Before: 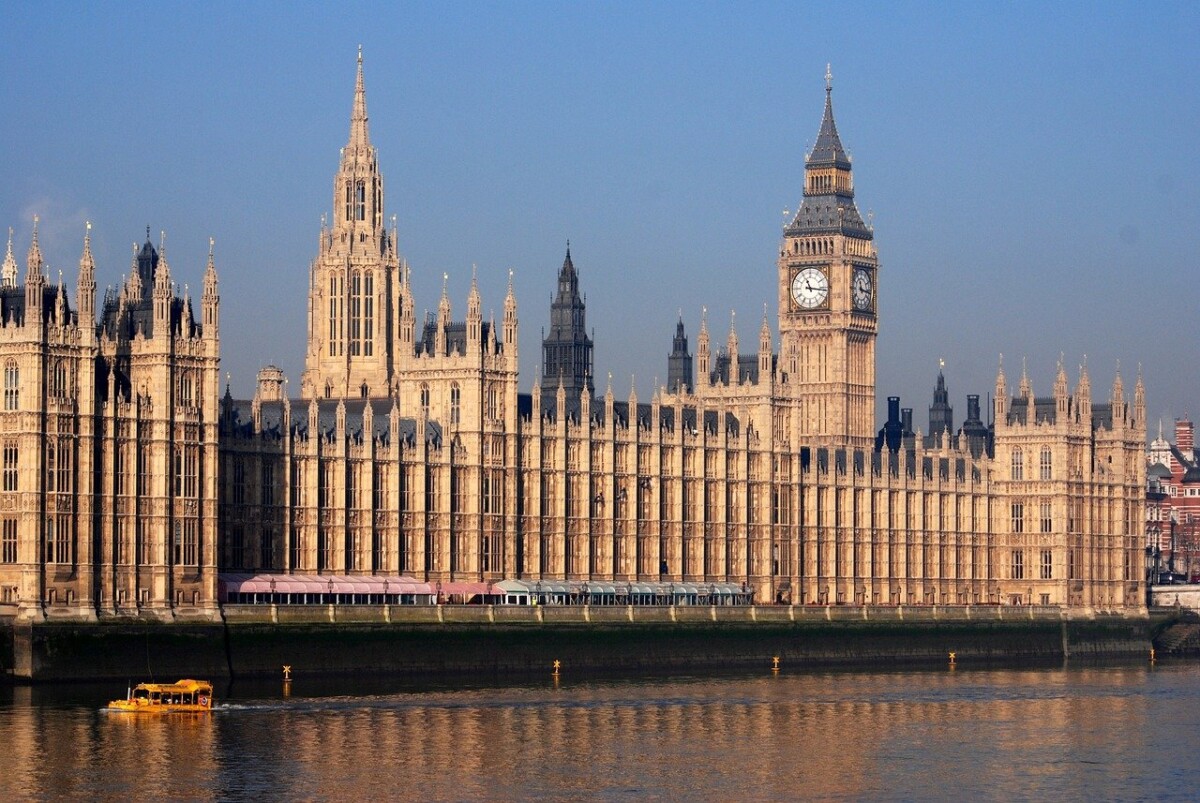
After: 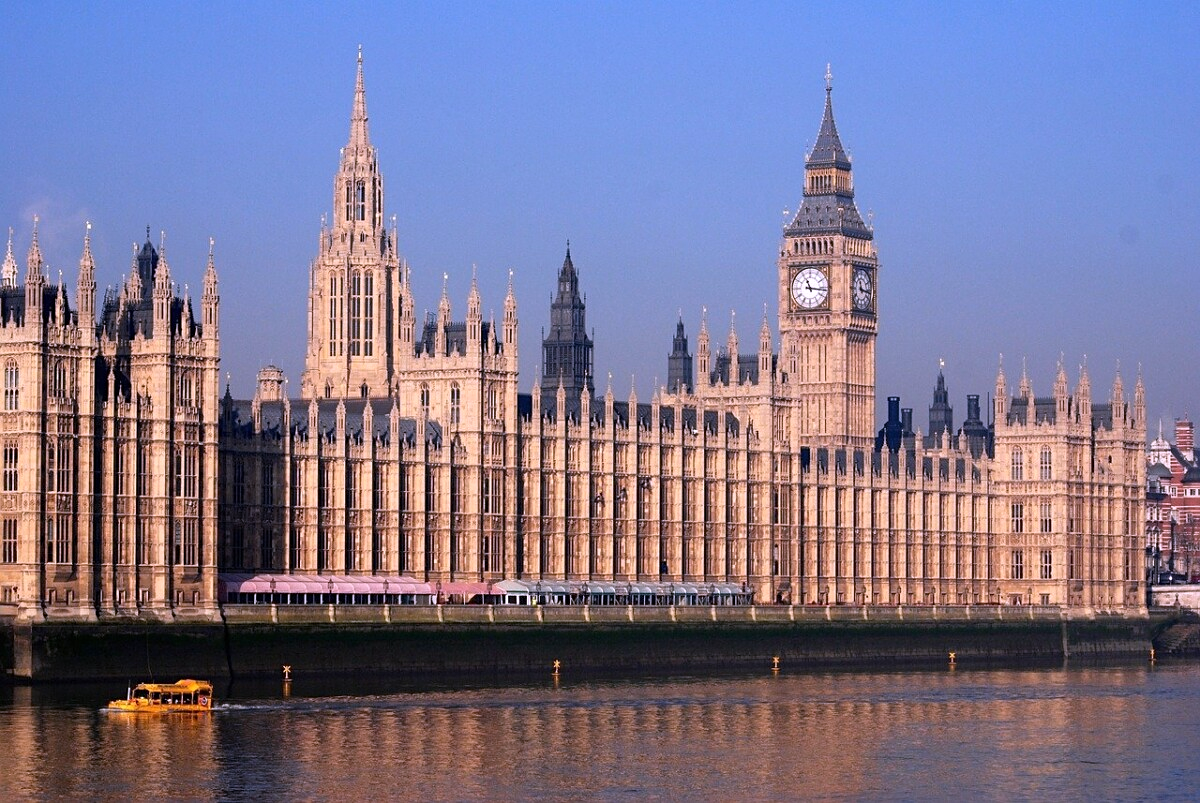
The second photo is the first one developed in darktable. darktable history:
exposure: black level correction 0, compensate exposure bias true, compensate highlight preservation false
sharpen: amount 0.2
white balance: red 1.042, blue 1.17
